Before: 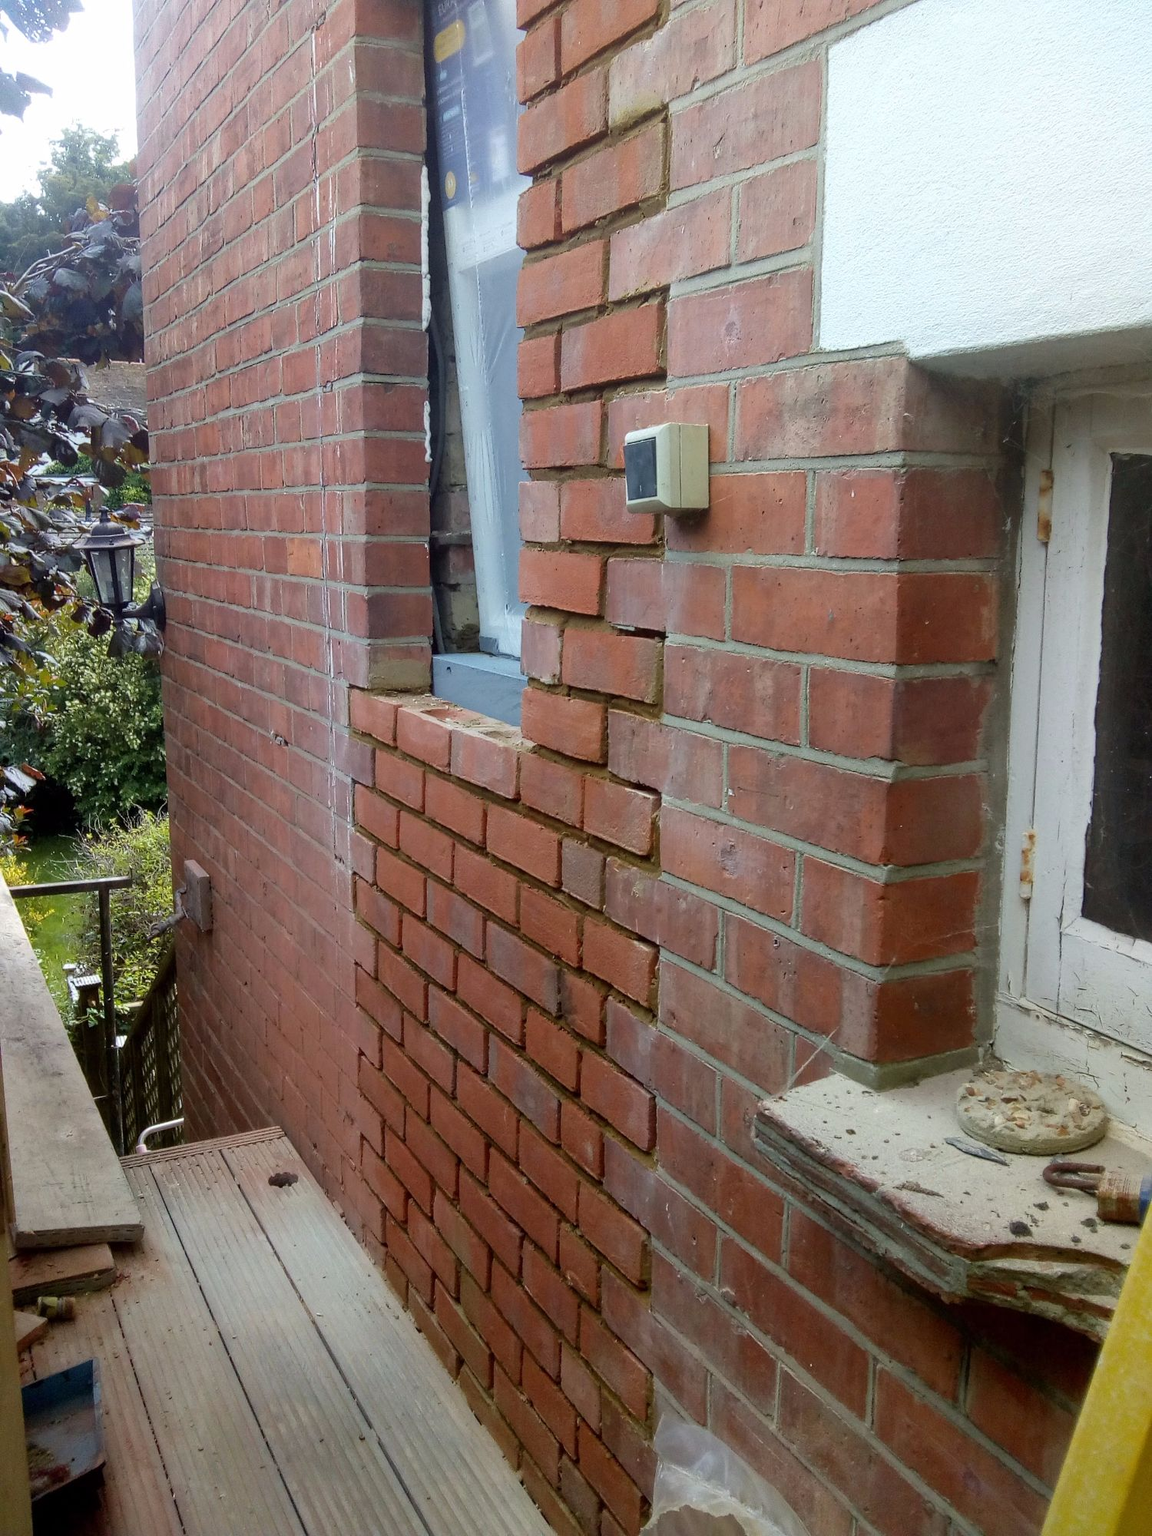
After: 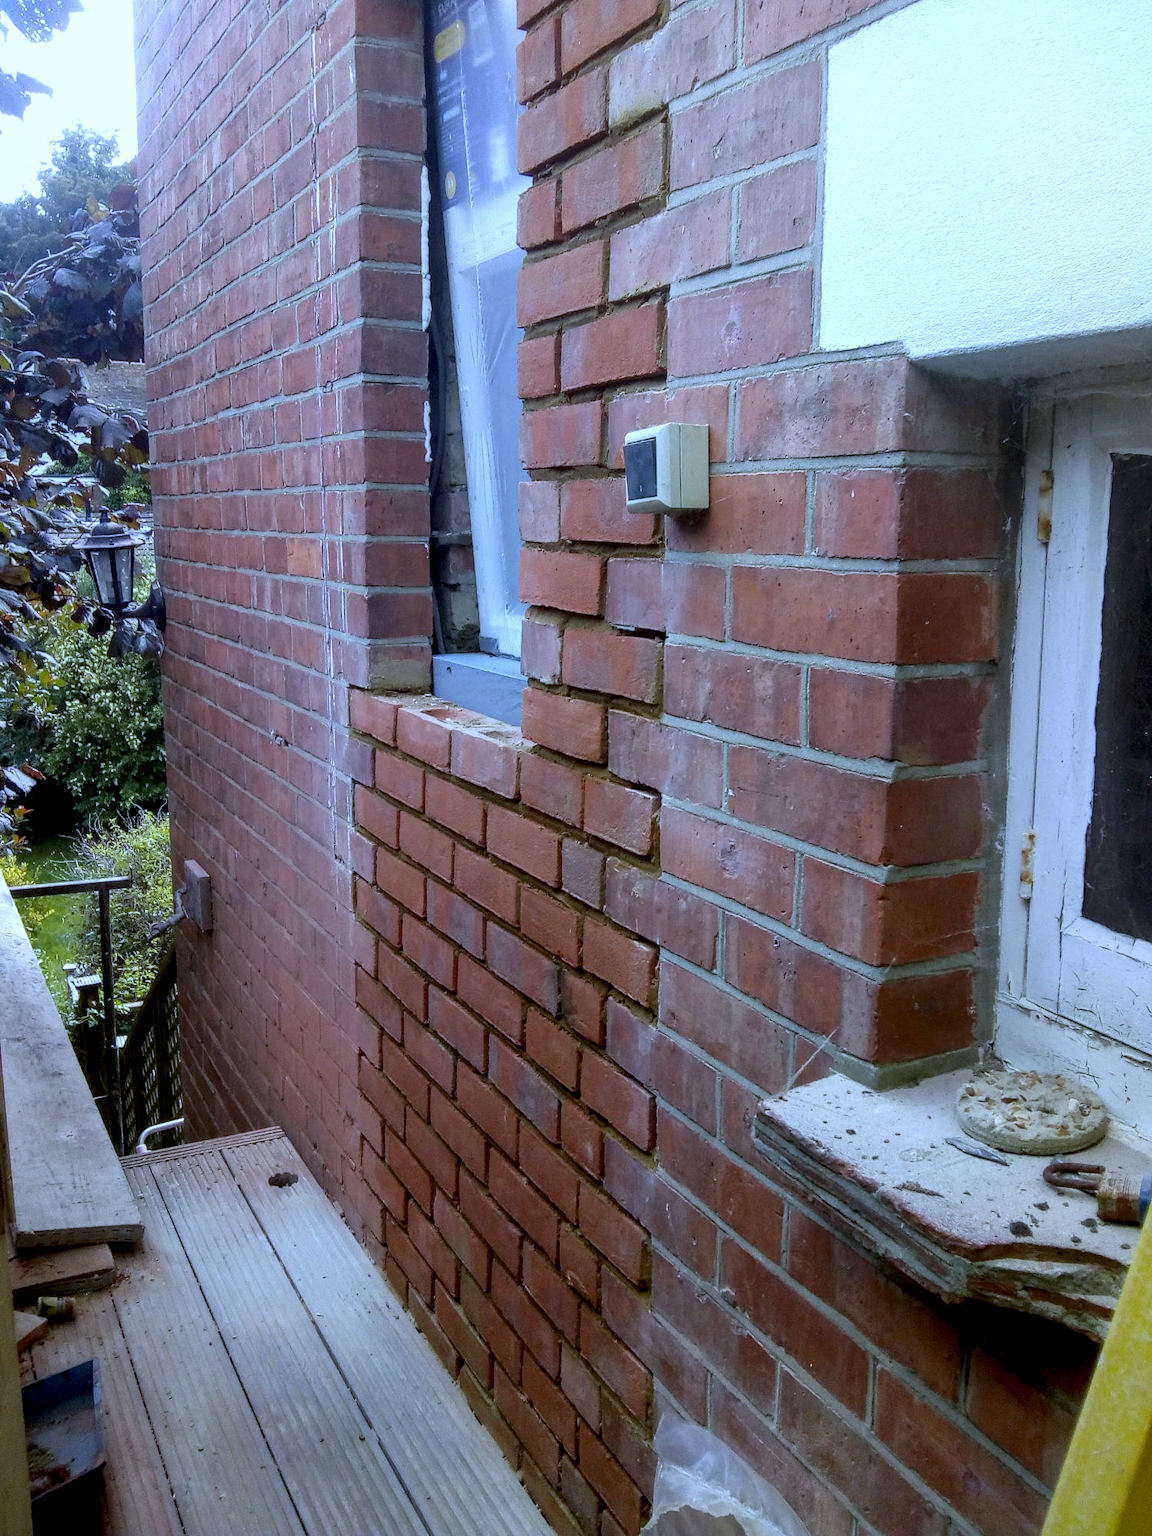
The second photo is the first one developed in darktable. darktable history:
white balance: red 0.871, blue 1.249
local contrast: highlights 25%, shadows 75%, midtone range 0.75
